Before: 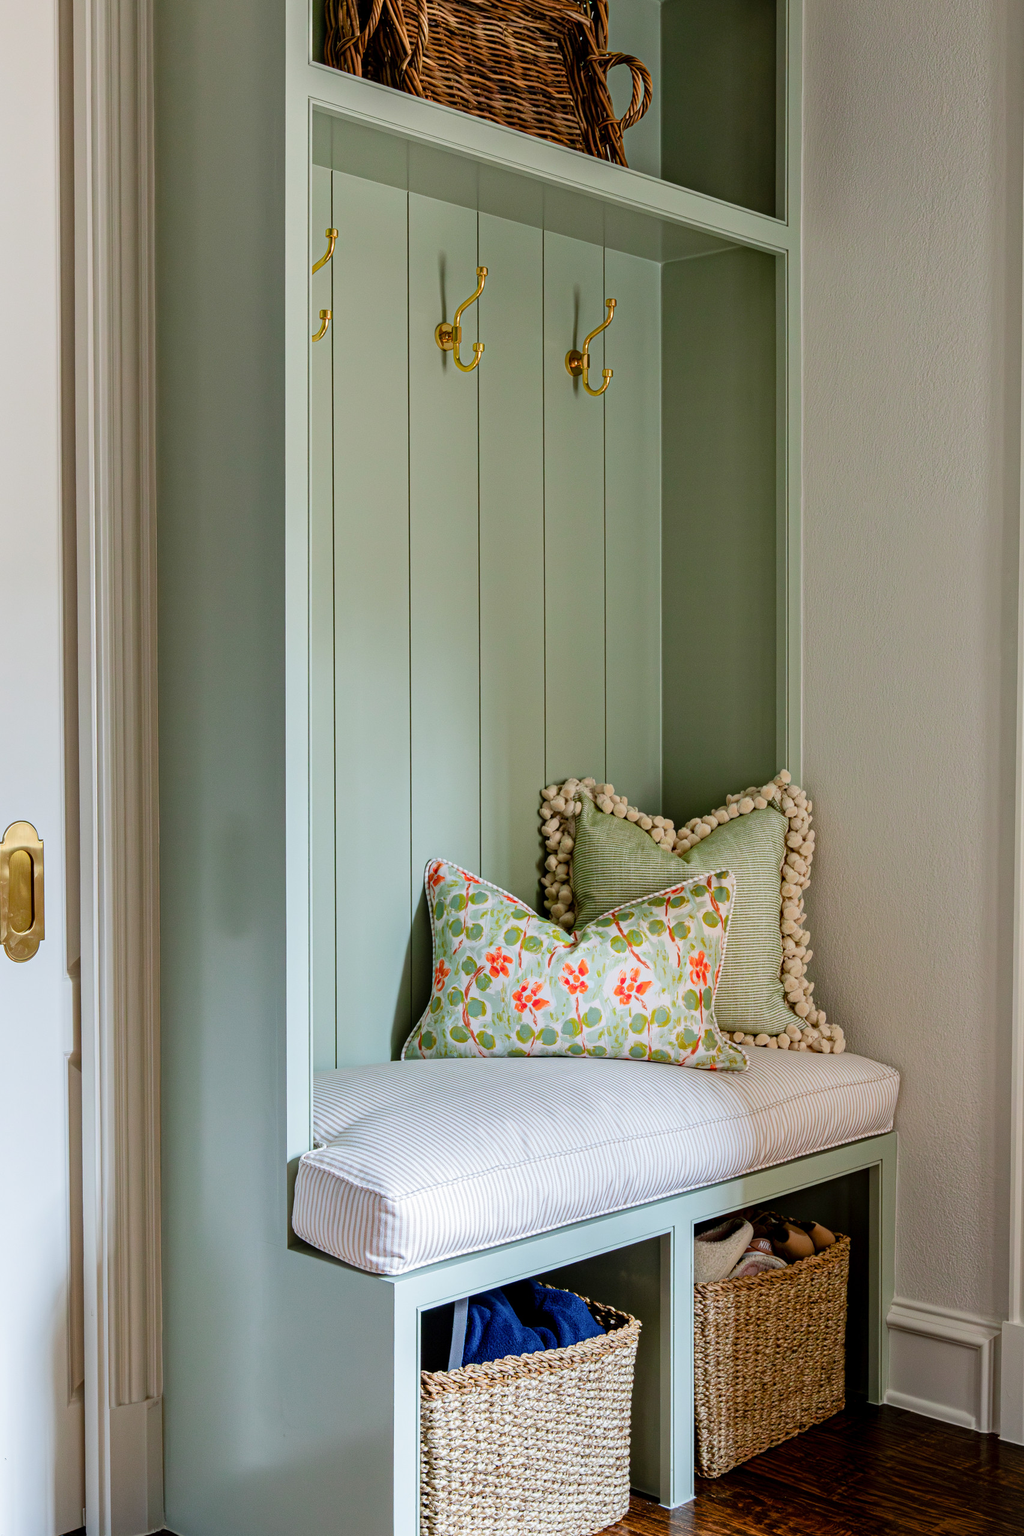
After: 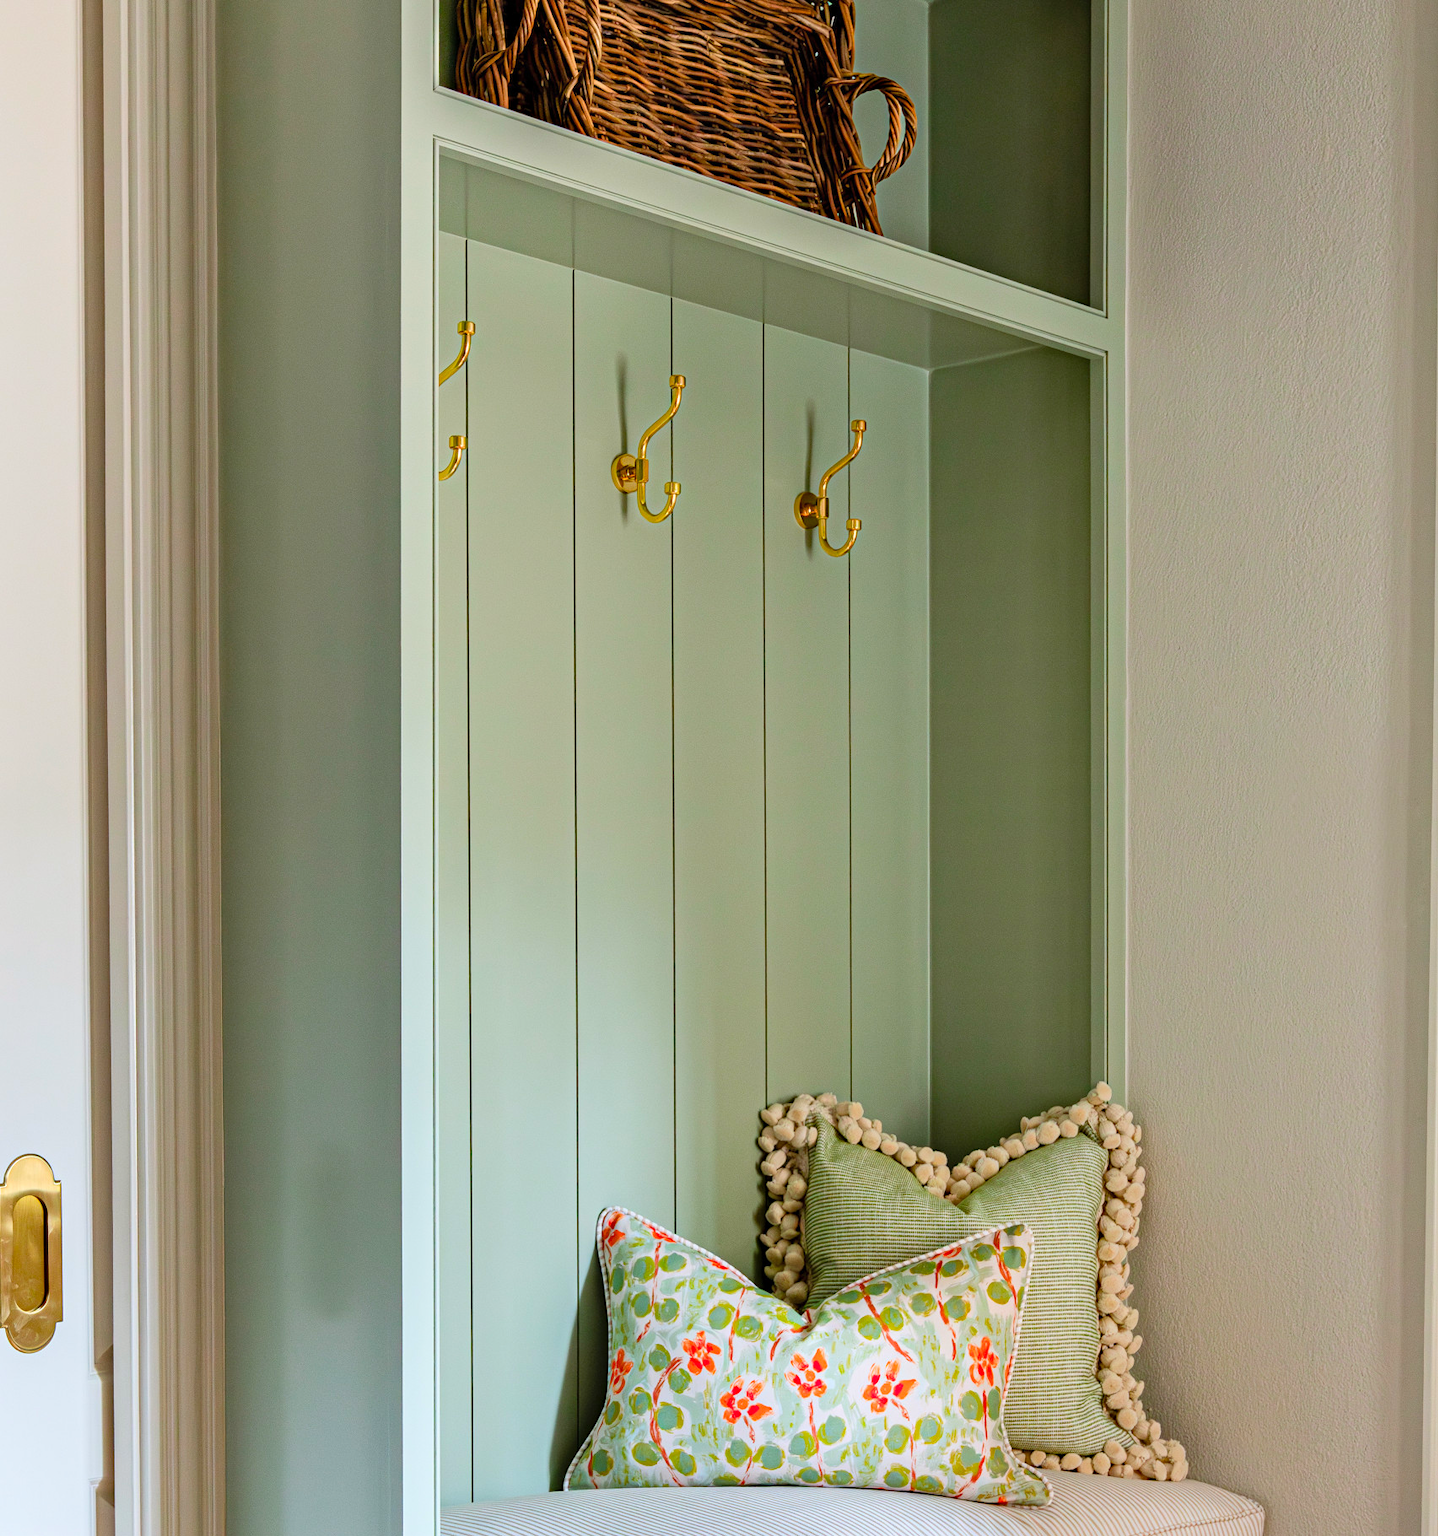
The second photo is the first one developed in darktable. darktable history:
contrast brightness saturation: contrast 0.072, brightness 0.074, saturation 0.178
crop: right 0%, bottom 28.851%
exposure: exposure 0.128 EV, compensate highlight preservation false
haze removal: strength 0.107, compatibility mode true, adaptive false
